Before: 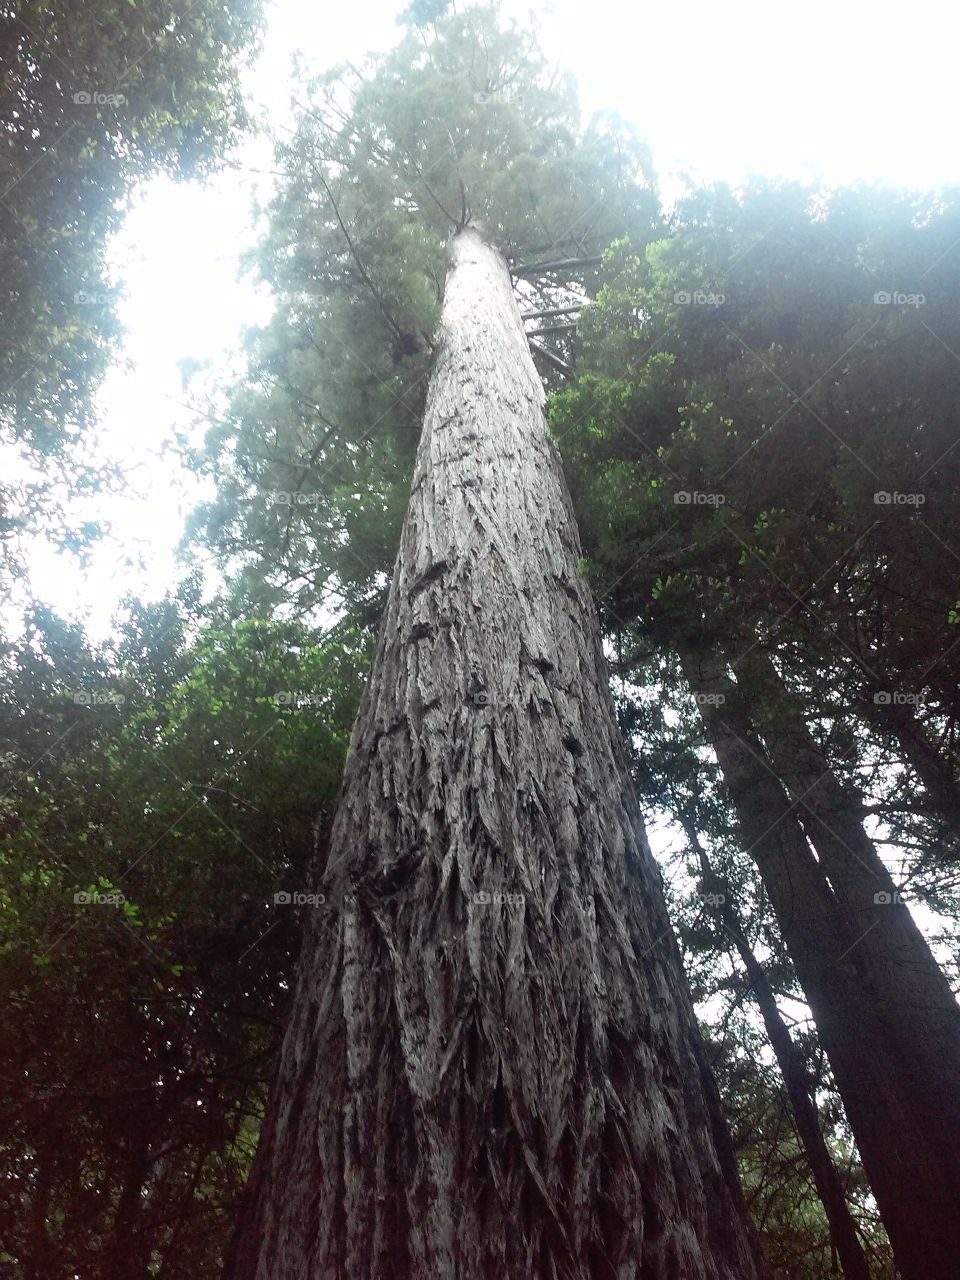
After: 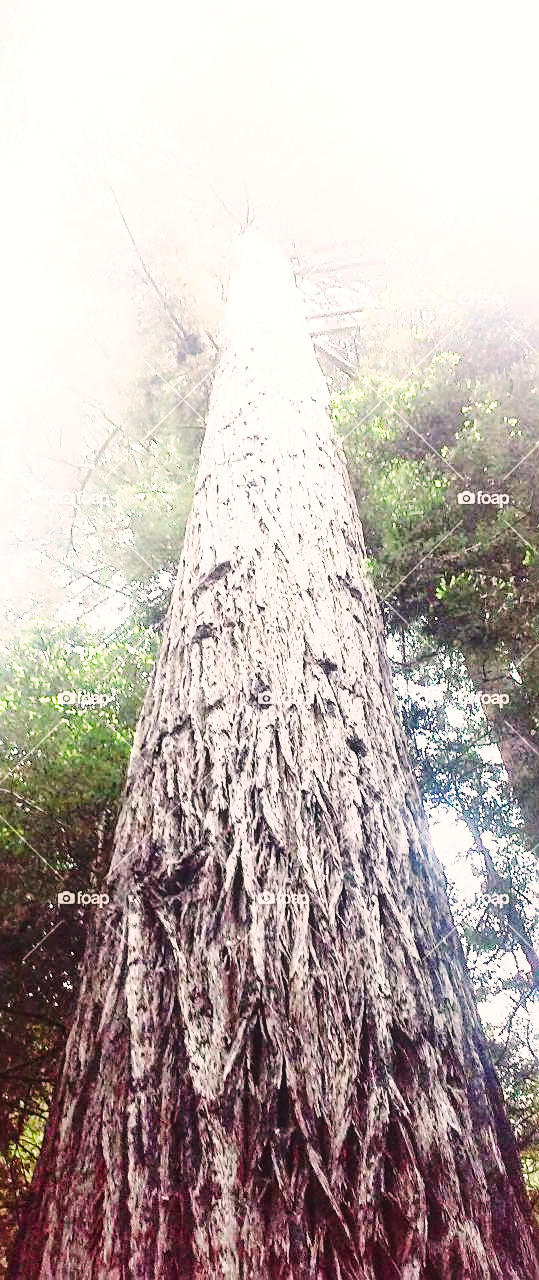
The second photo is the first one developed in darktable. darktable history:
sharpen: on, module defaults
crop and rotate: left 22.504%, right 21.288%
base curve: curves: ch0 [(0, 0) (0.007, 0.004) (0.027, 0.03) (0.046, 0.07) (0.207, 0.54) (0.442, 0.872) (0.673, 0.972) (1, 1)], preserve colors none
local contrast: detail 109%
tone equalizer: on, module defaults
exposure: exposure 1.509 EV, compensate highlight preservation false
color correction: highlights a* 5.83, highlights b* 4.88
